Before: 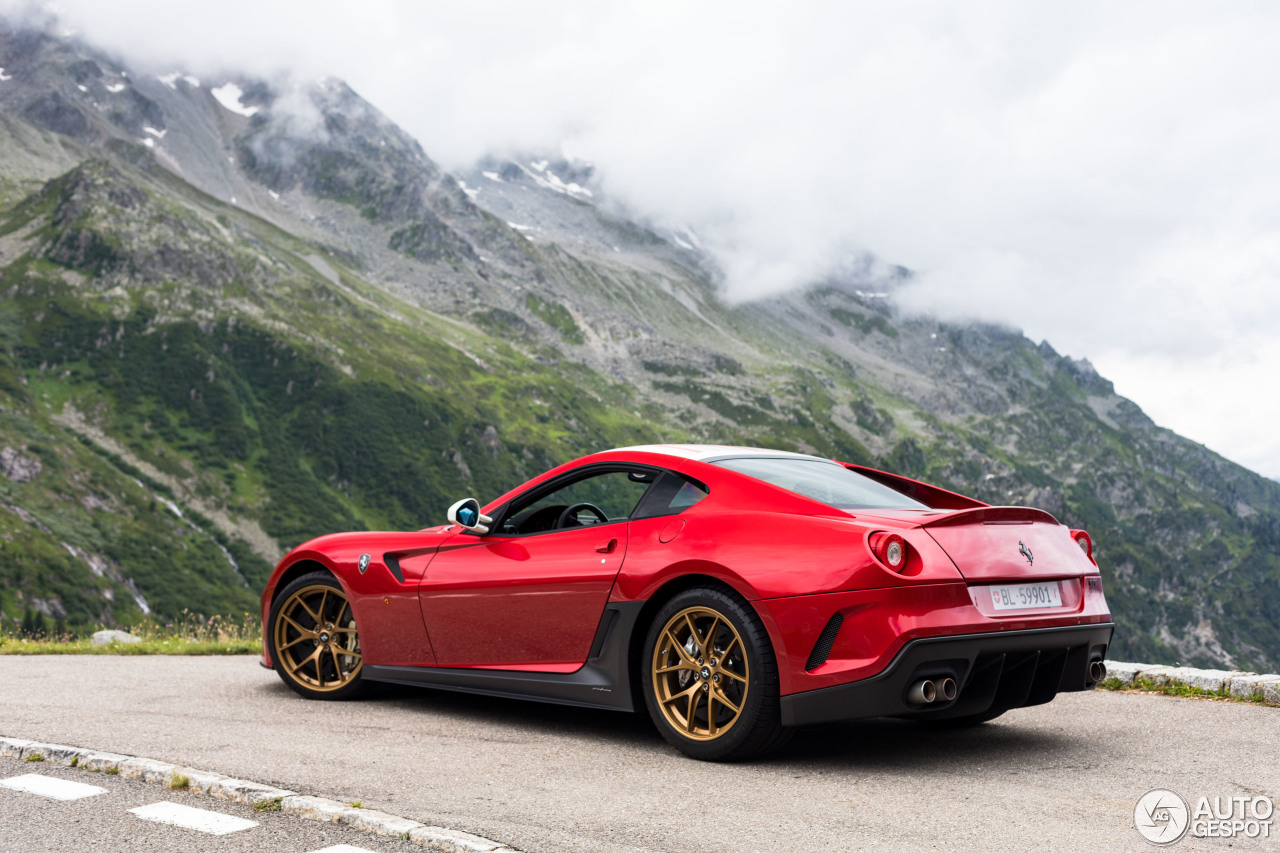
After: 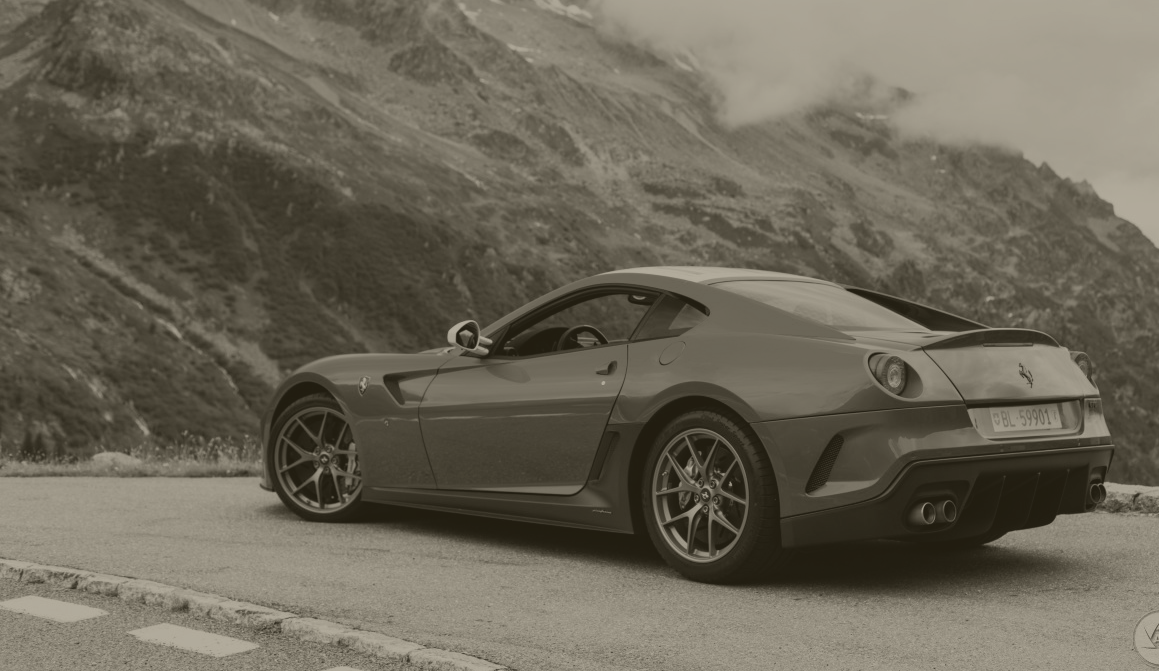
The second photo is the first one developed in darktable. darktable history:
crop: top 20.916%, right 9.437%, bottom 0.316%
colorize: hue 41.44°, saturation 22%, source mix 60%, lightness 10.61%
